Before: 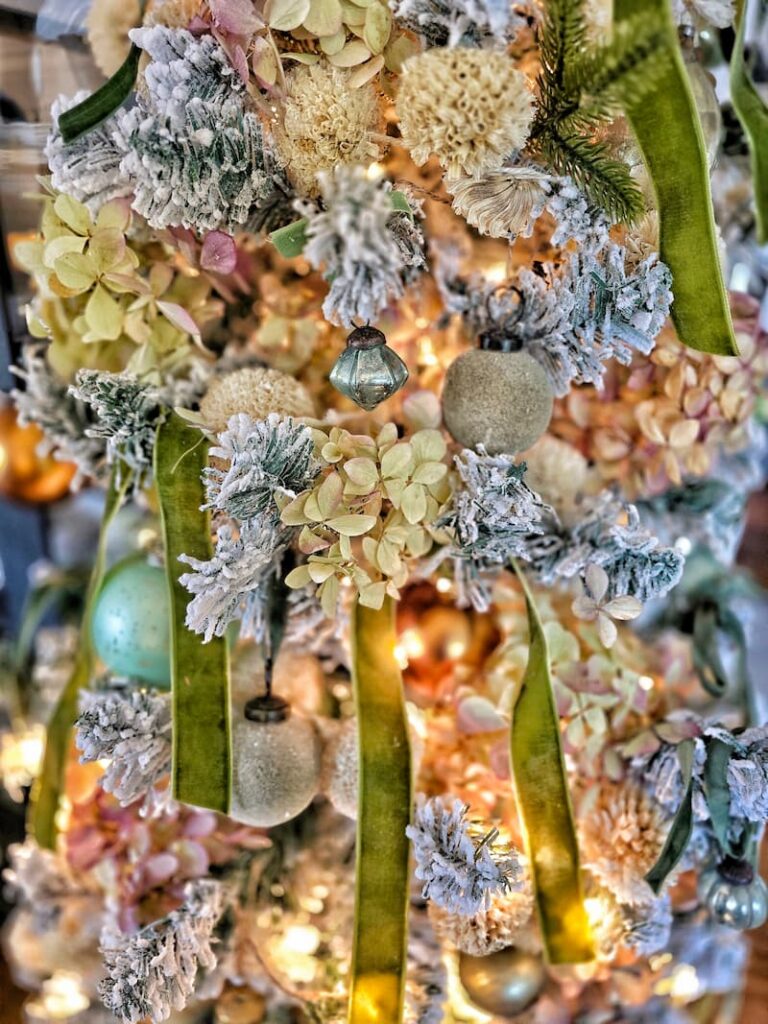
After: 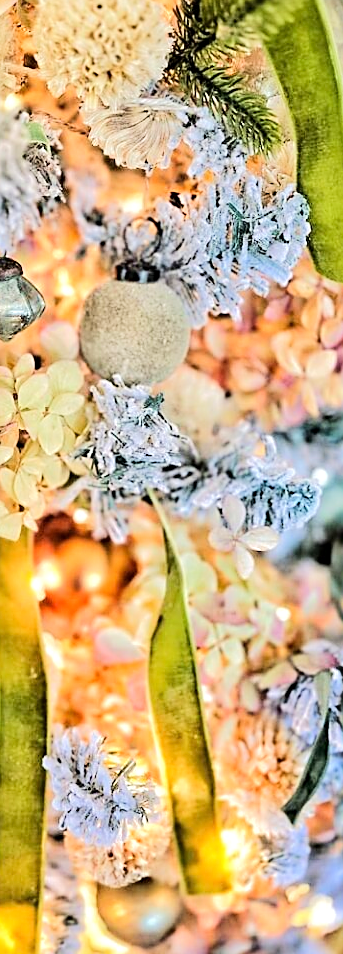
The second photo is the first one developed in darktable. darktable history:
crop: left 47.364%, top 6.779%, right 7.903%
tone equalizer: -7 EV 0.159 EV, -6 EV 0.602 EV, -5 EV 1.11 EV, -4 EV 1.31 EV, -3 EV 1.16 EV, -2 EV 0.6 EV, -1 EV 0.149 EV, edges refinement/feathering 500, mask exposure compensation -1.57 EV, preserve details no
sharpen: on, module defaults
